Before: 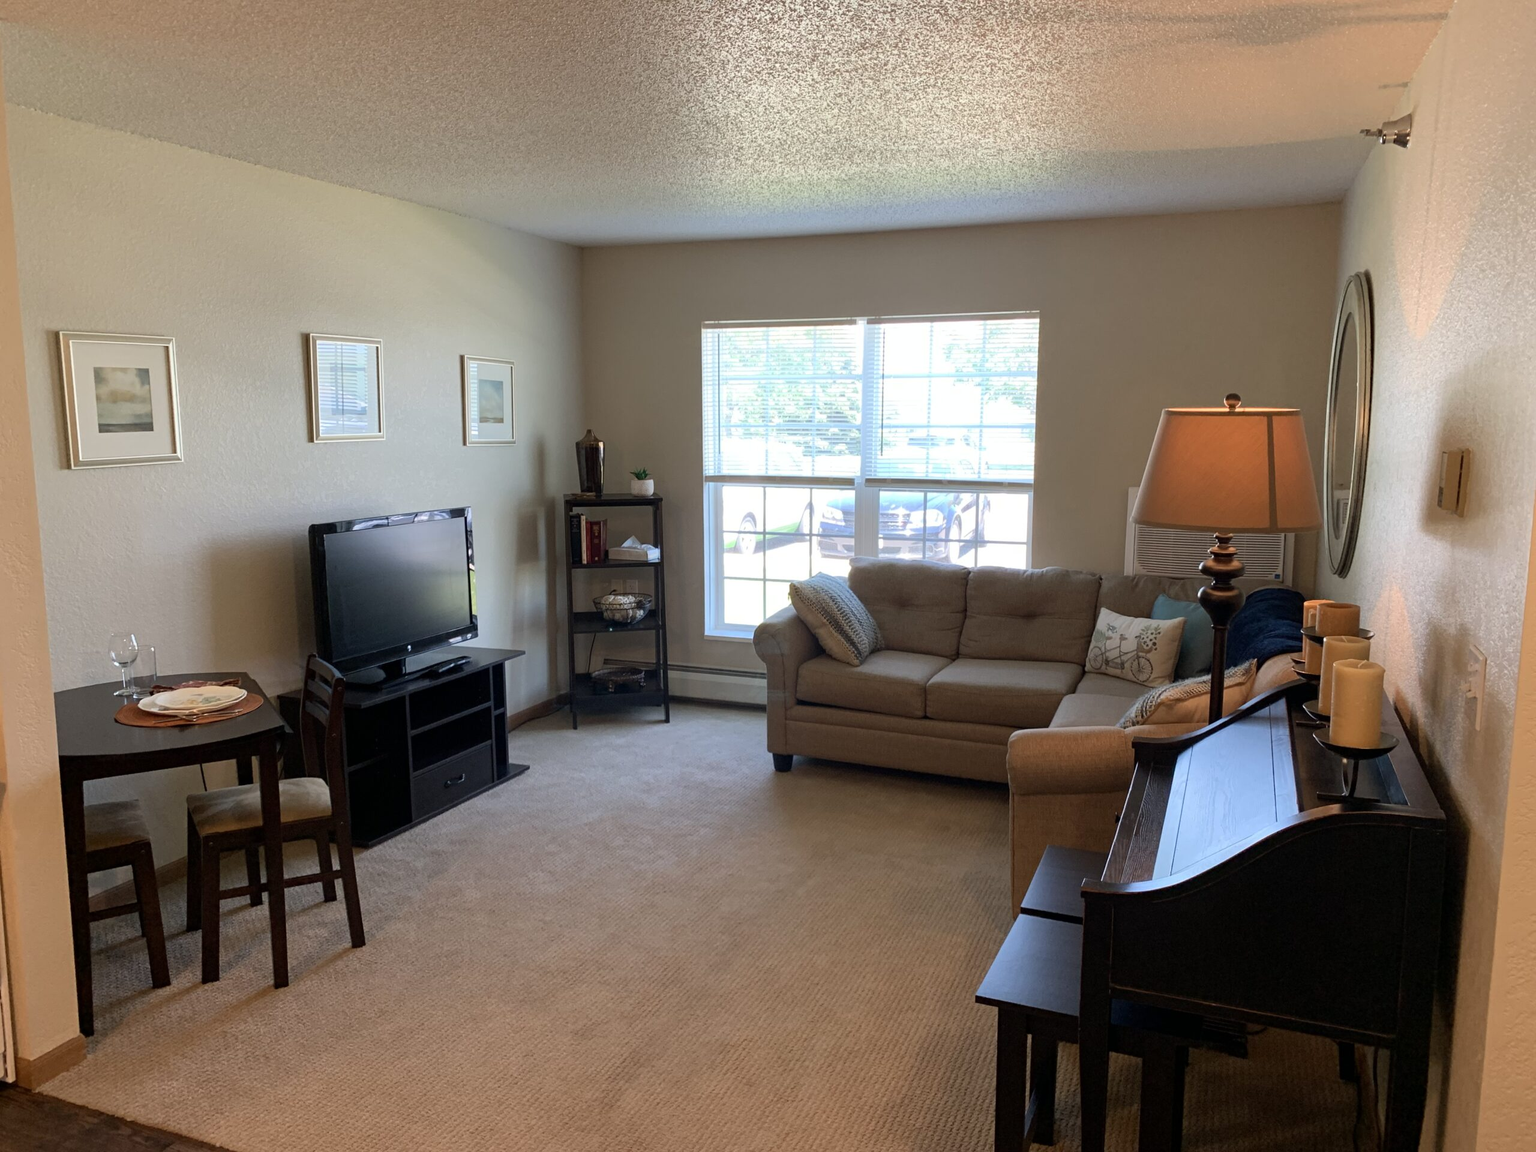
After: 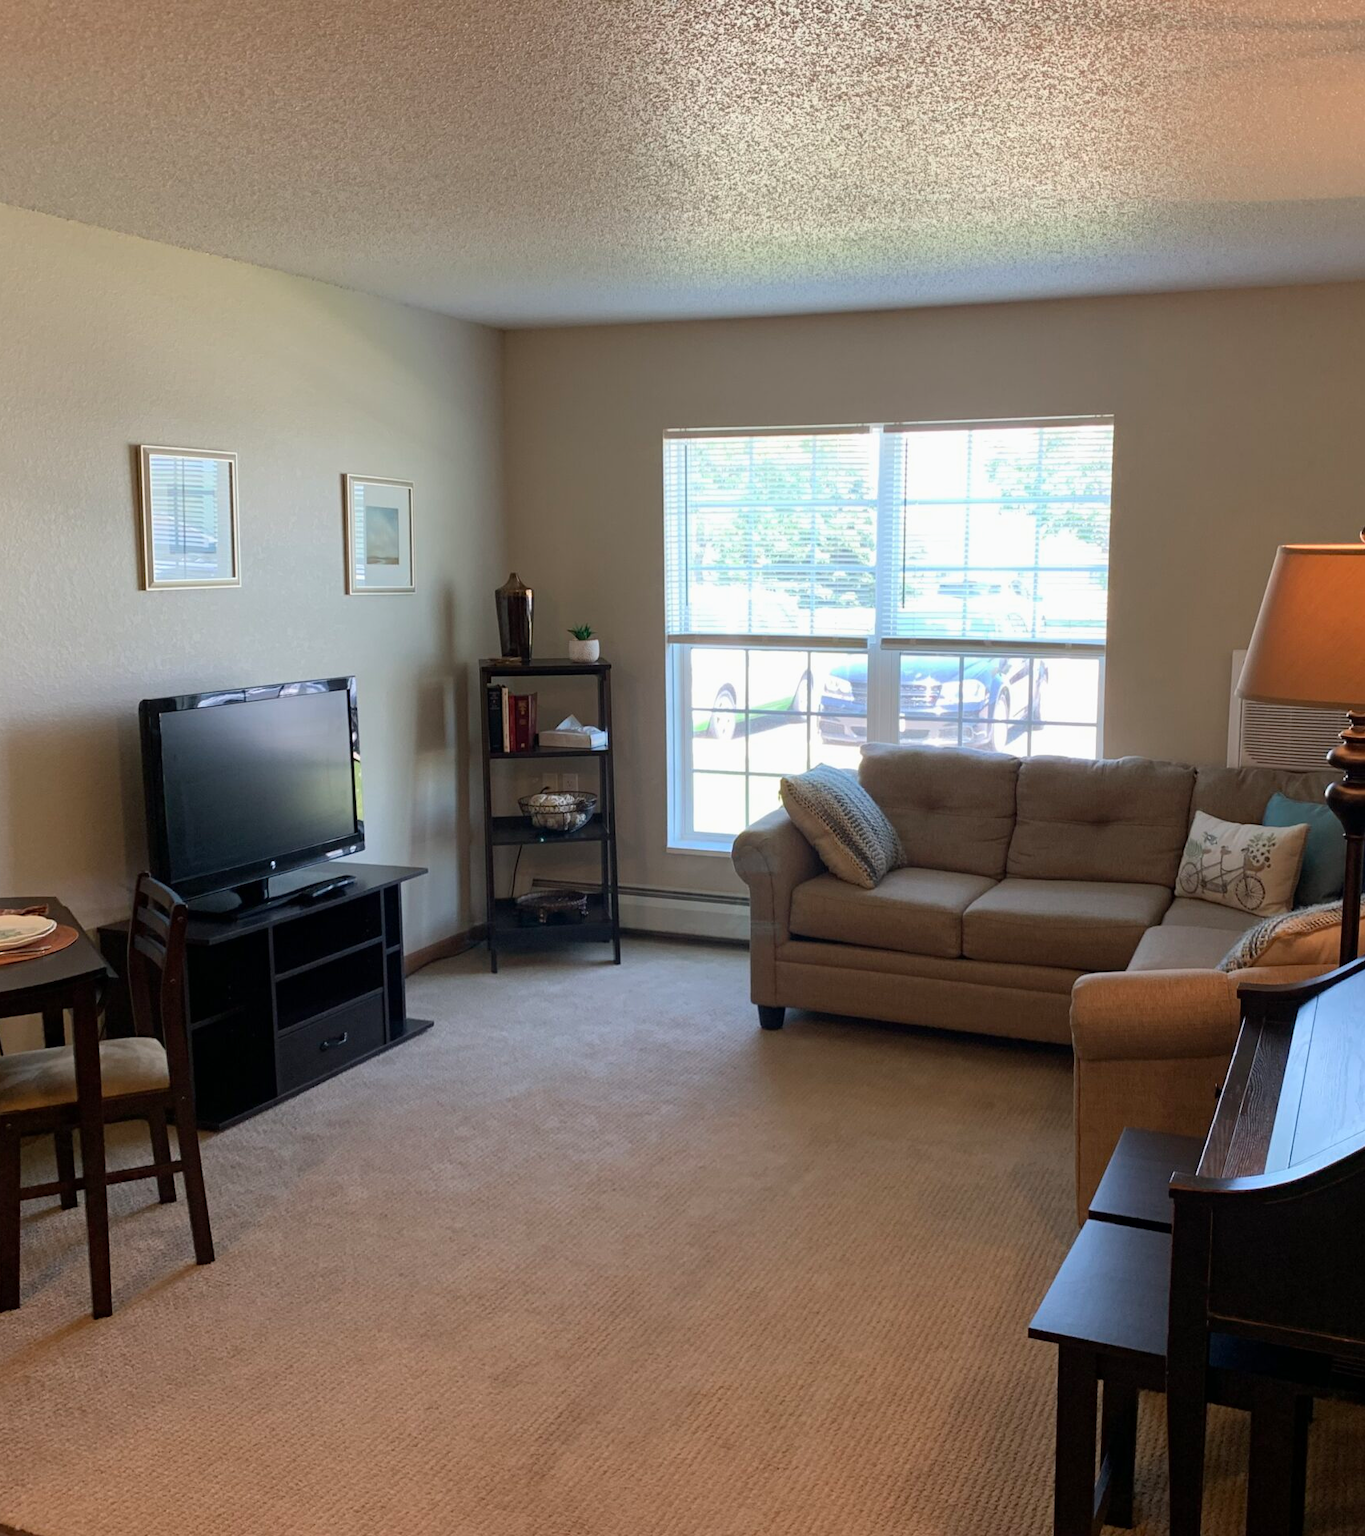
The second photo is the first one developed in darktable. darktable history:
exposure: exposure -0.048 EV, compensate highlight preservation false
crop and rotate: left 13.342%, right 19.991%
